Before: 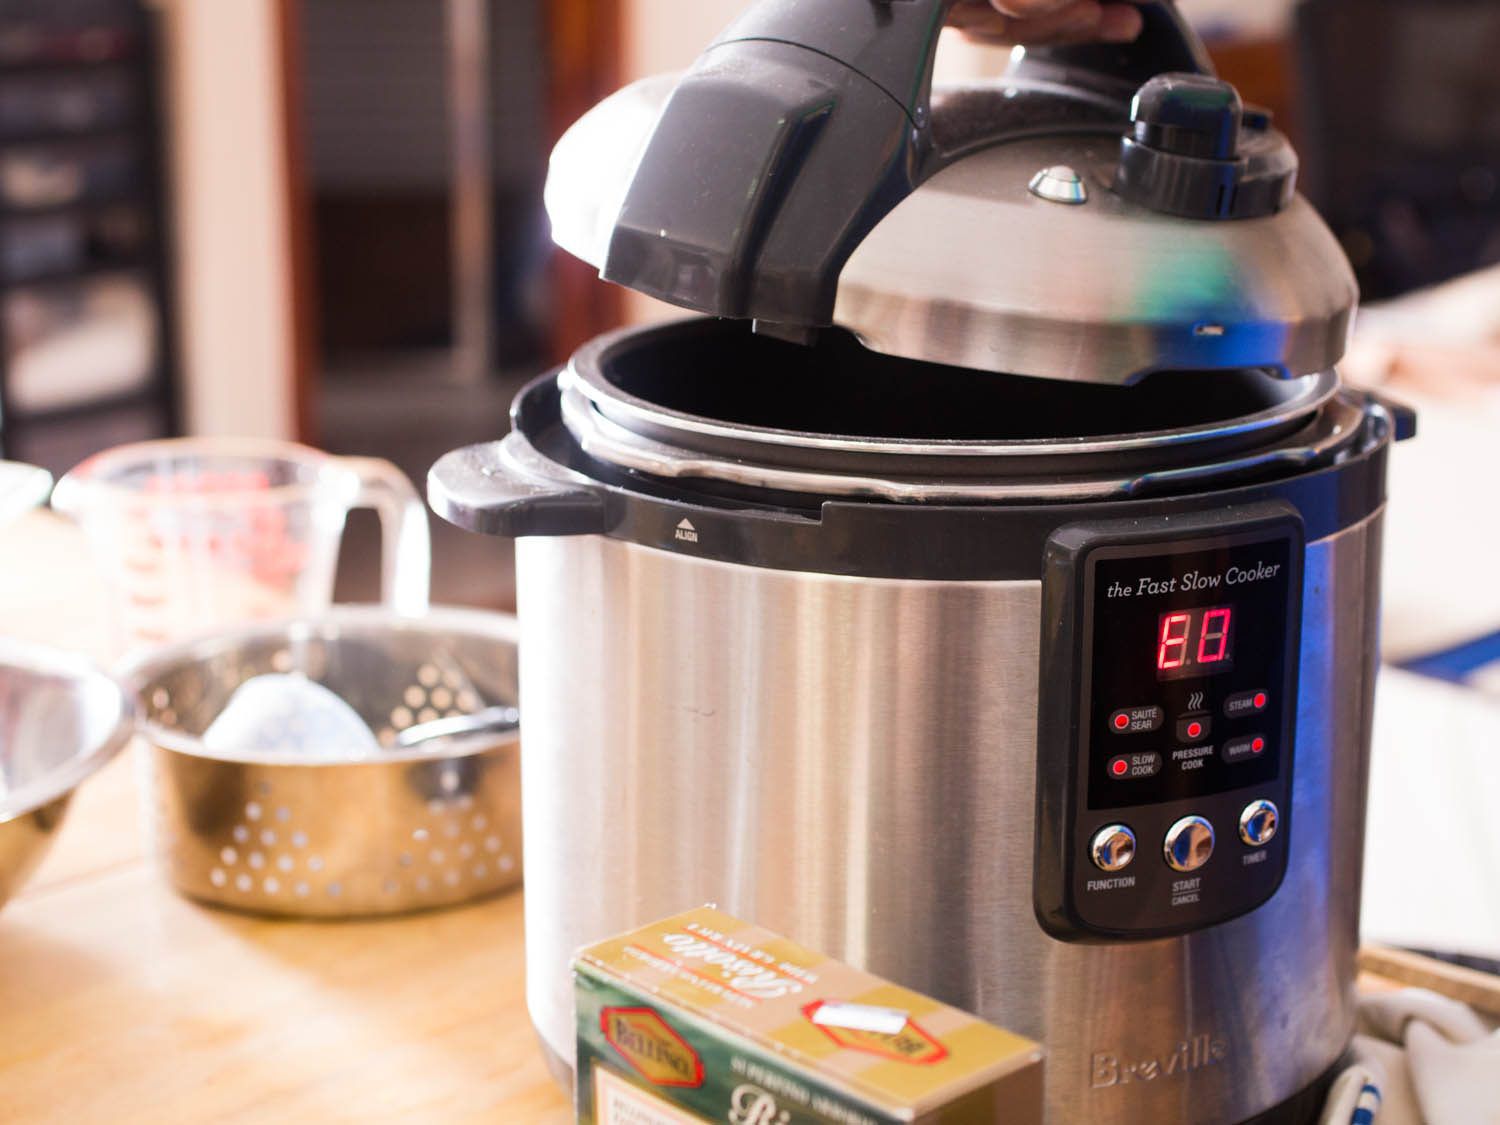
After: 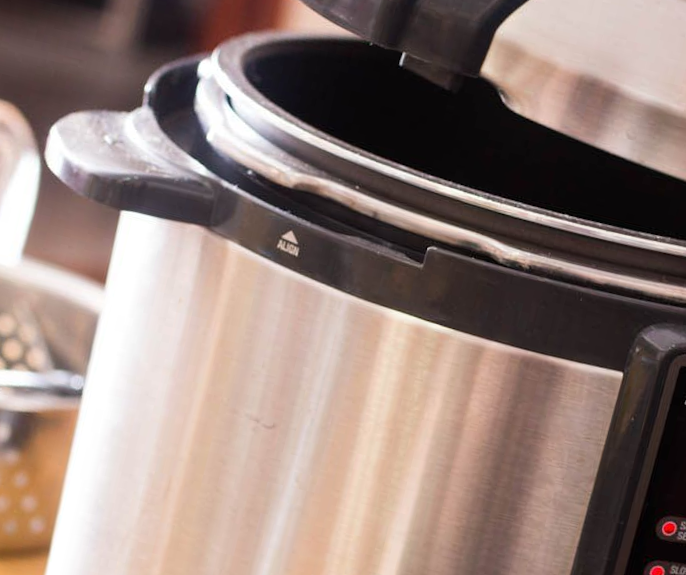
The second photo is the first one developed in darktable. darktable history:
crop: left 30%, top 30%, right 30%, bottom 30%
rotate and perspective: rotation 13.27°, automatic cropping off
